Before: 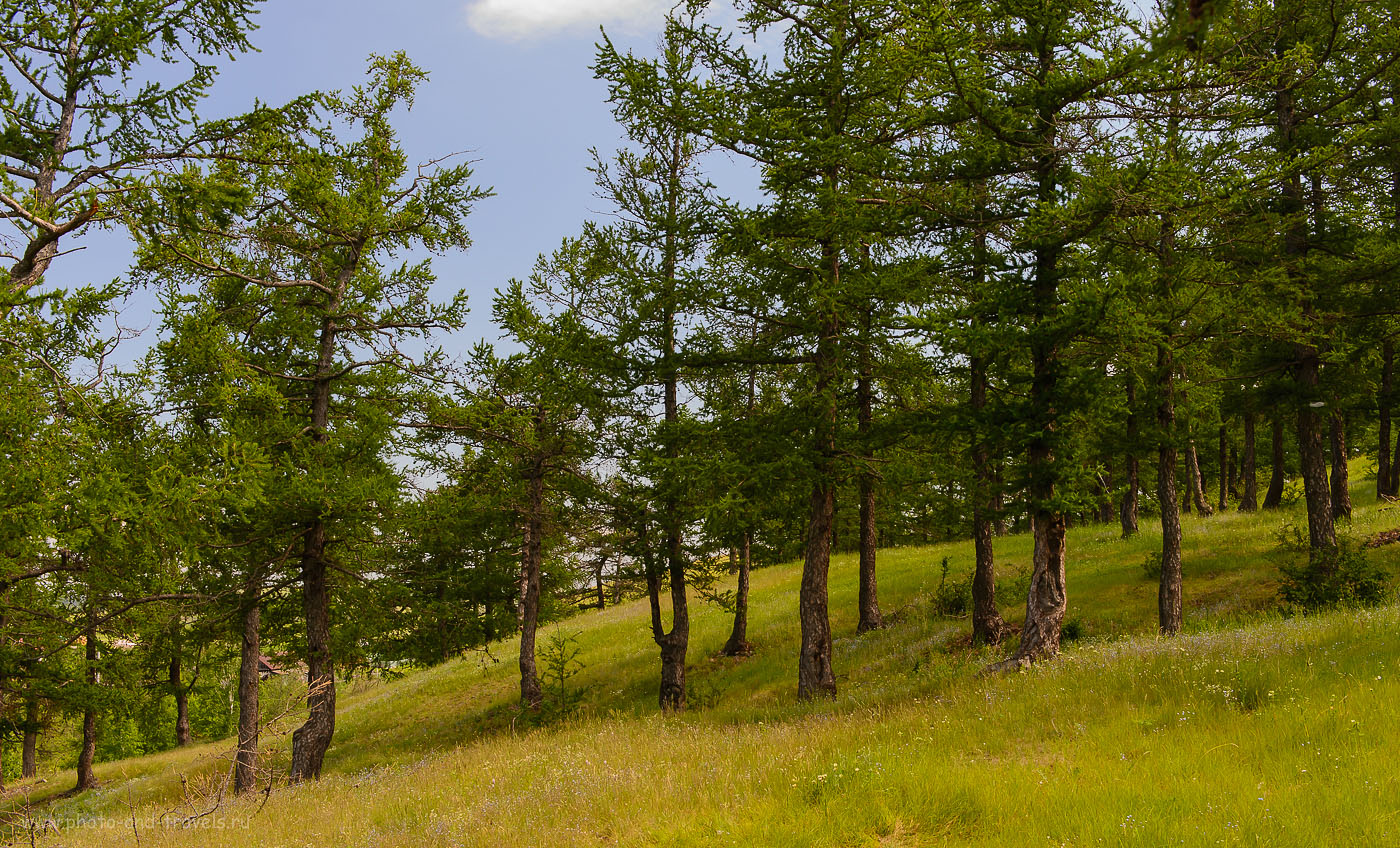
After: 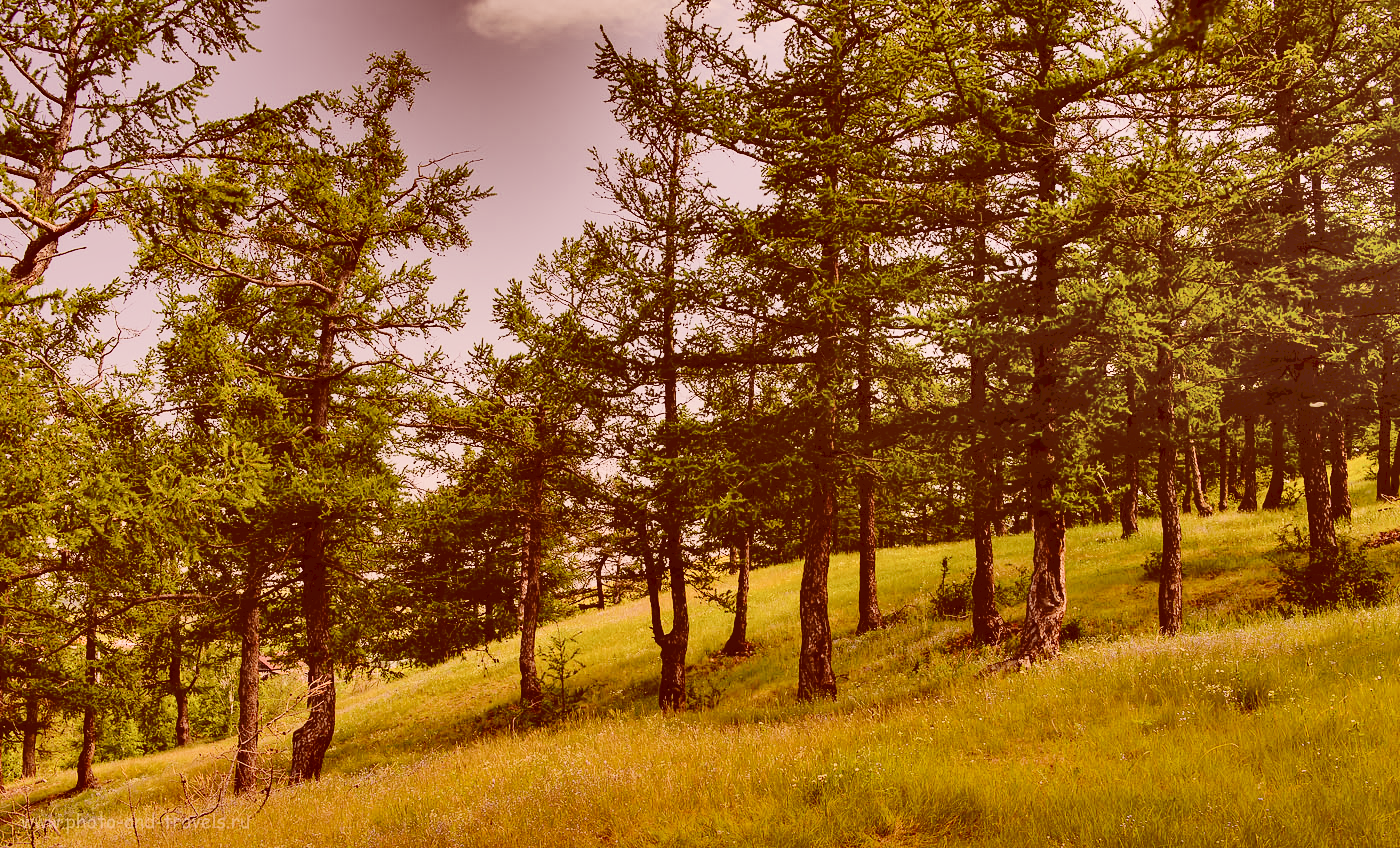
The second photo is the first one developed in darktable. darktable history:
shadows and highlights: radius 124.2, shadows 99.57, white point adjustment -3.09, highlights -99, soften with gaussian
filmic rgb: black relative exposure -5.06 EV, white relative exposure 3.97 EV, threshold 3.06 EV, hardness 2.9, contrast 1.3, enable highlight reconstruction true
color correction: highlights a* 9.11, highlights b* 8.46, shadows a* 39.26, shadows b* 39.67, saturation 0.804
exposure: exposure 0.773 EV, compensate highlight preservation false
tone curve: curves: ch0 [(0, 0) (0.003, 0.139) (0.011, 0.14) (0.025, 0.138) (0.044, 0.14) (0.069, 0.149) (0.1, 0.161) (0.136, 0.179) (0.177, 0.203) (0.224, 0.245) (0.277, 0.302) (0.335, 0.382) (0.399, 0.461) (0.468, 0.546) (0.543, 0.614) (0.623, 0.687) (0.709, 0.758) (0.801, 0.84) (0.898, 0.912) (1, 1)], preserve colors none
